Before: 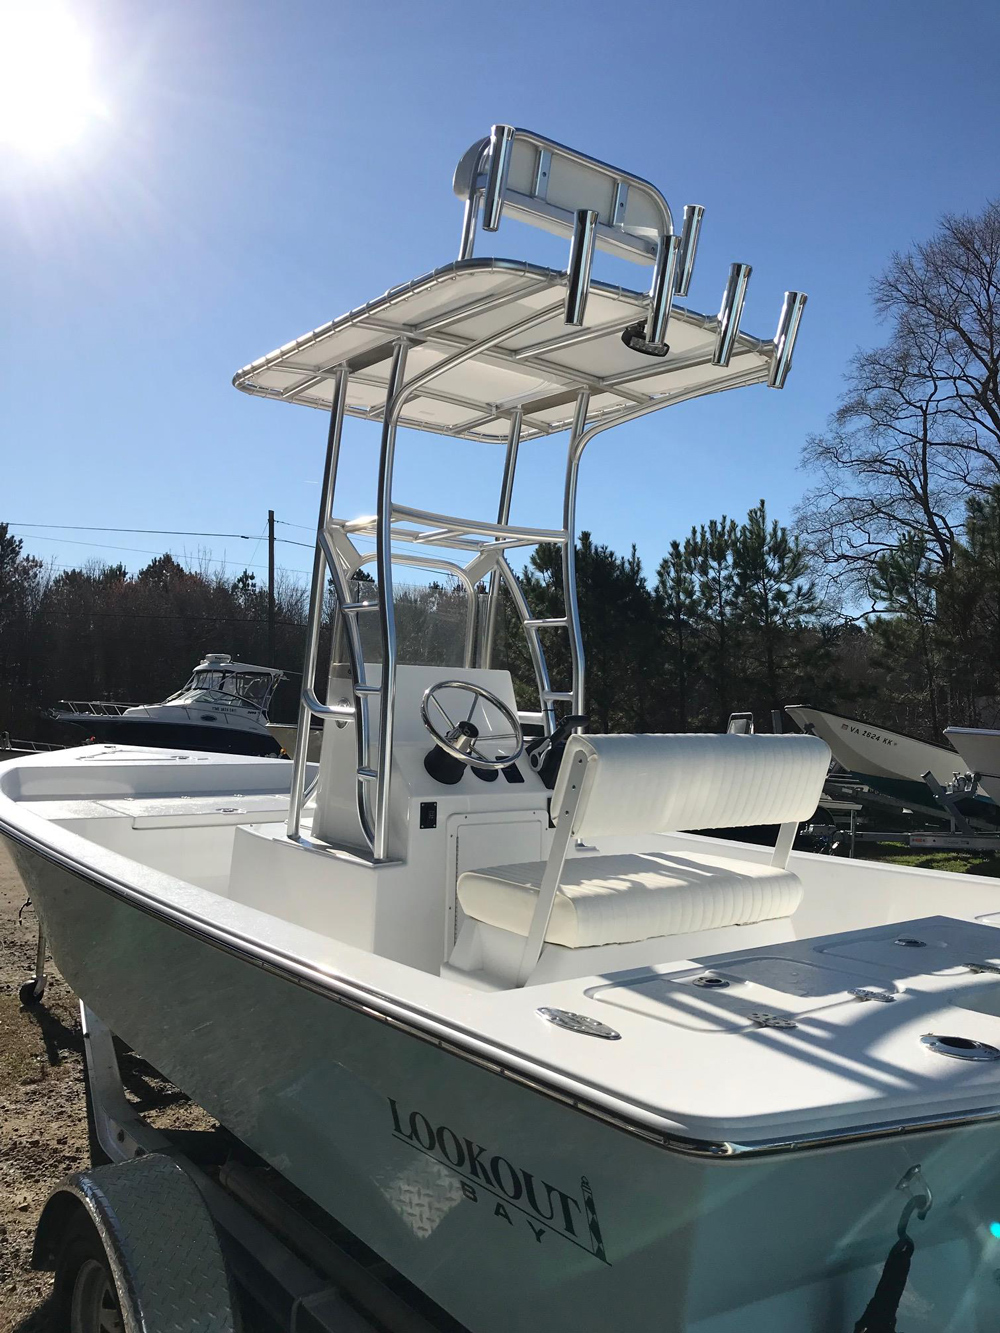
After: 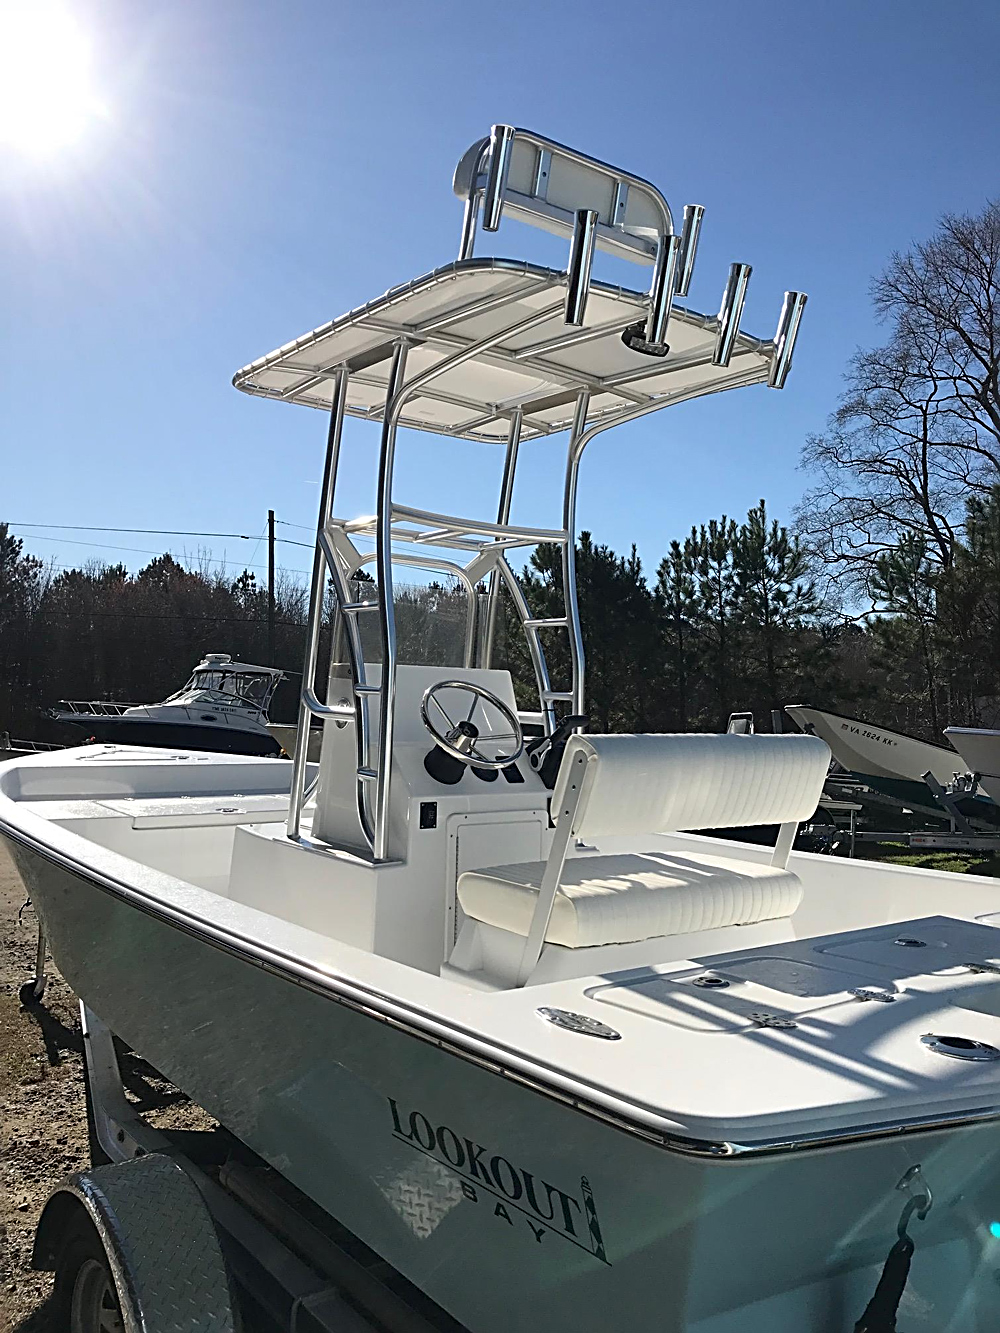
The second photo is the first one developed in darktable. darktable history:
sharpen: radius 2.64, amount 0.669
